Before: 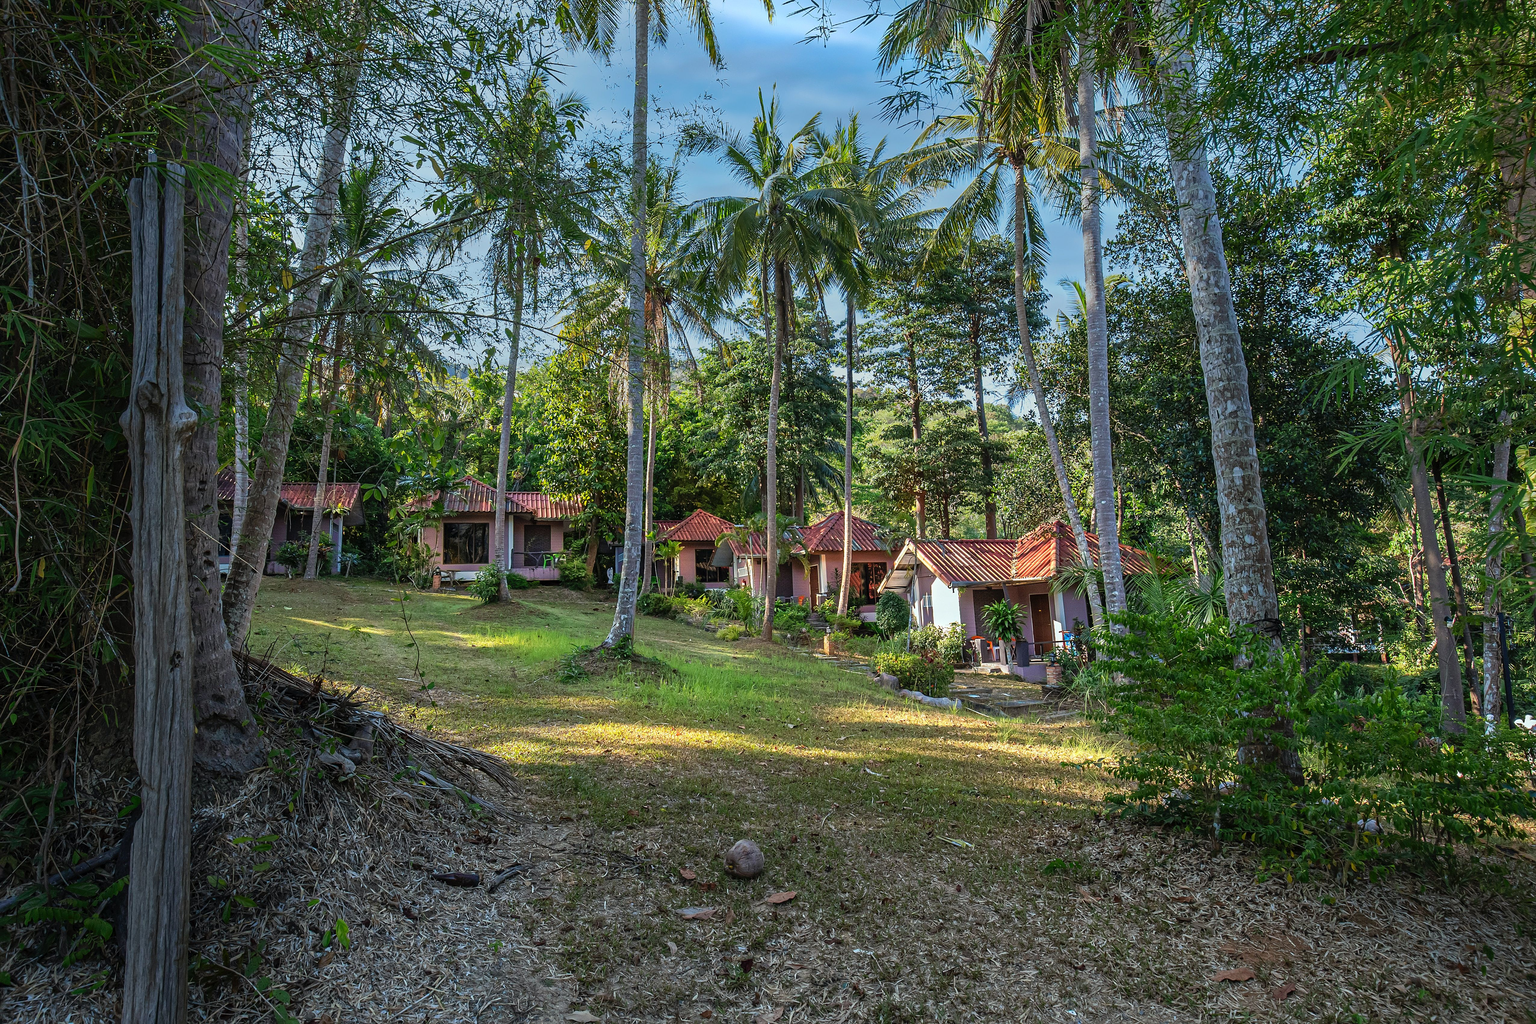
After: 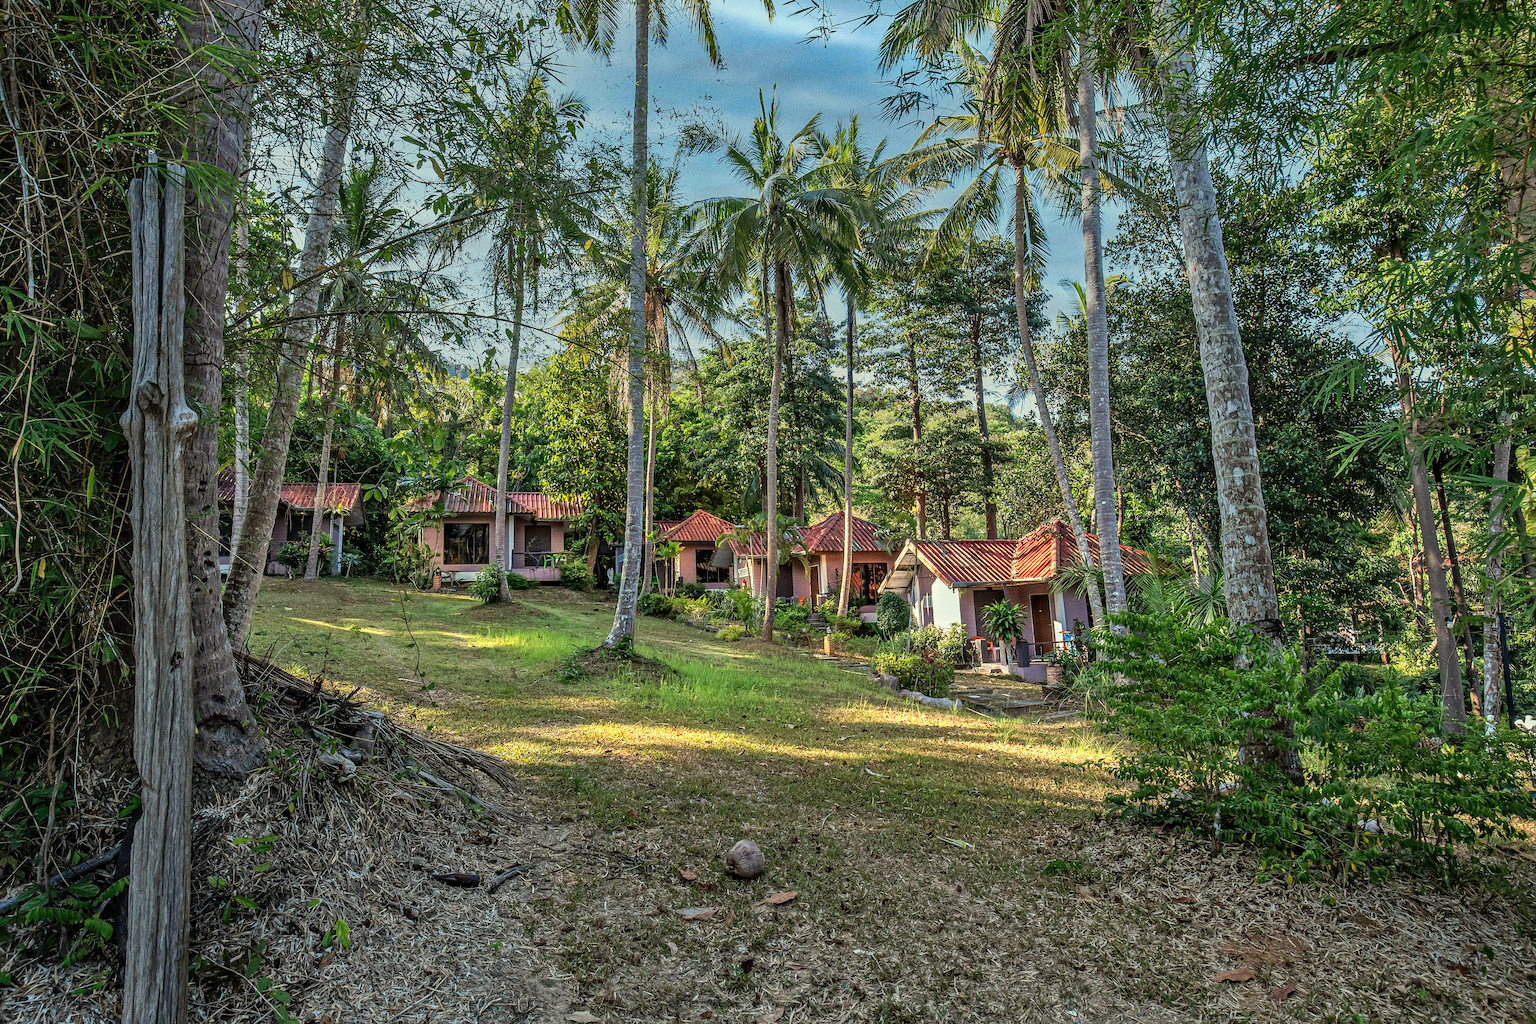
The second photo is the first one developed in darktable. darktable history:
white balance: red 1.029, blue 0.92
shadows and highlights: soften with gaussian
local contrast: detail 130%
grain: coarseness 0.09 ISO, strength 40%
